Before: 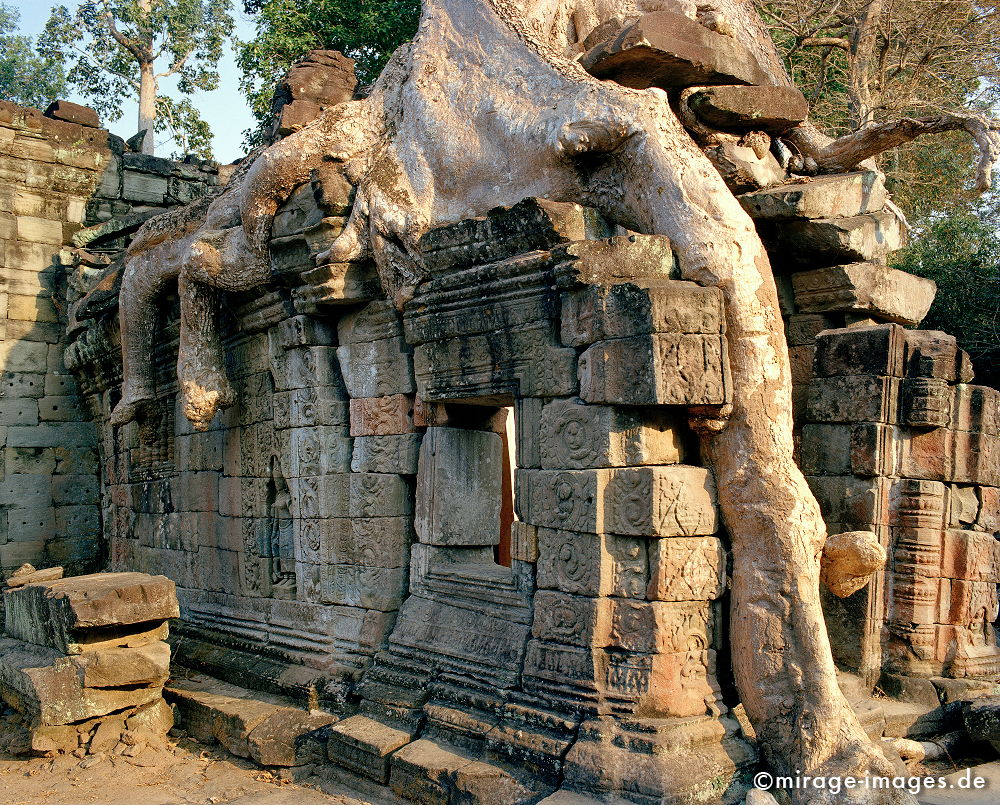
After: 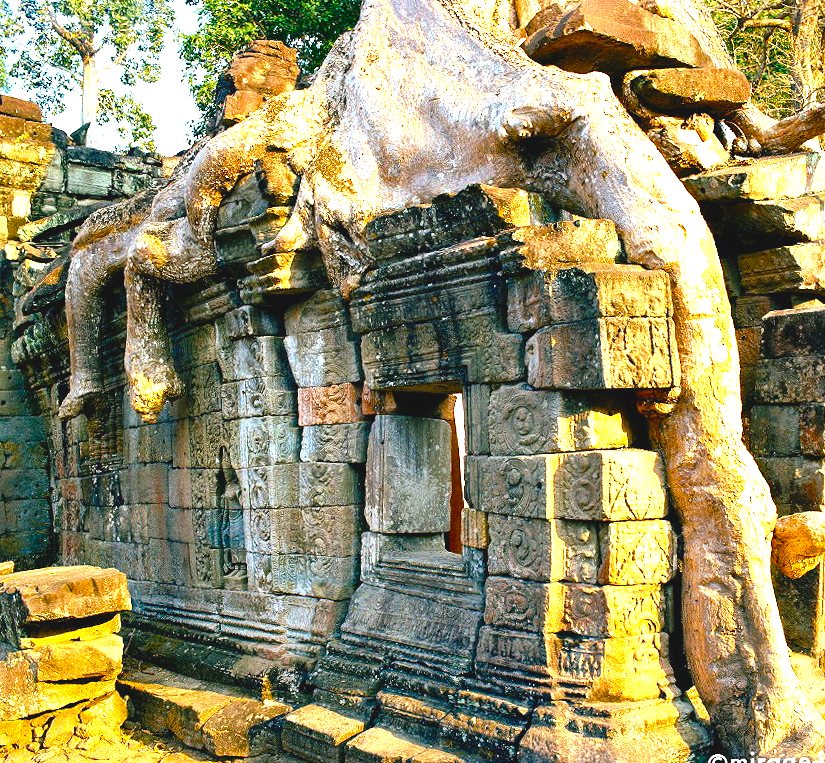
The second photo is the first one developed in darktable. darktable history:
exposure: black level correction -0.005, exposure 1.002 EV, compensate highlight preservation false
crop and rotate: angle 1°, left 4.281%, top 0.642%, right 11.383%, bottom 2.486%
color balance rgb: linear chroma grading › global chroma 9%, perceptual saturation grading › global saturation 36%, perceptual saturation grading › shadows 35%, perceptual brilliance grading › global brilliance 15%, perceptual brilliance grading › shadows -35%, global vibrance 15%
